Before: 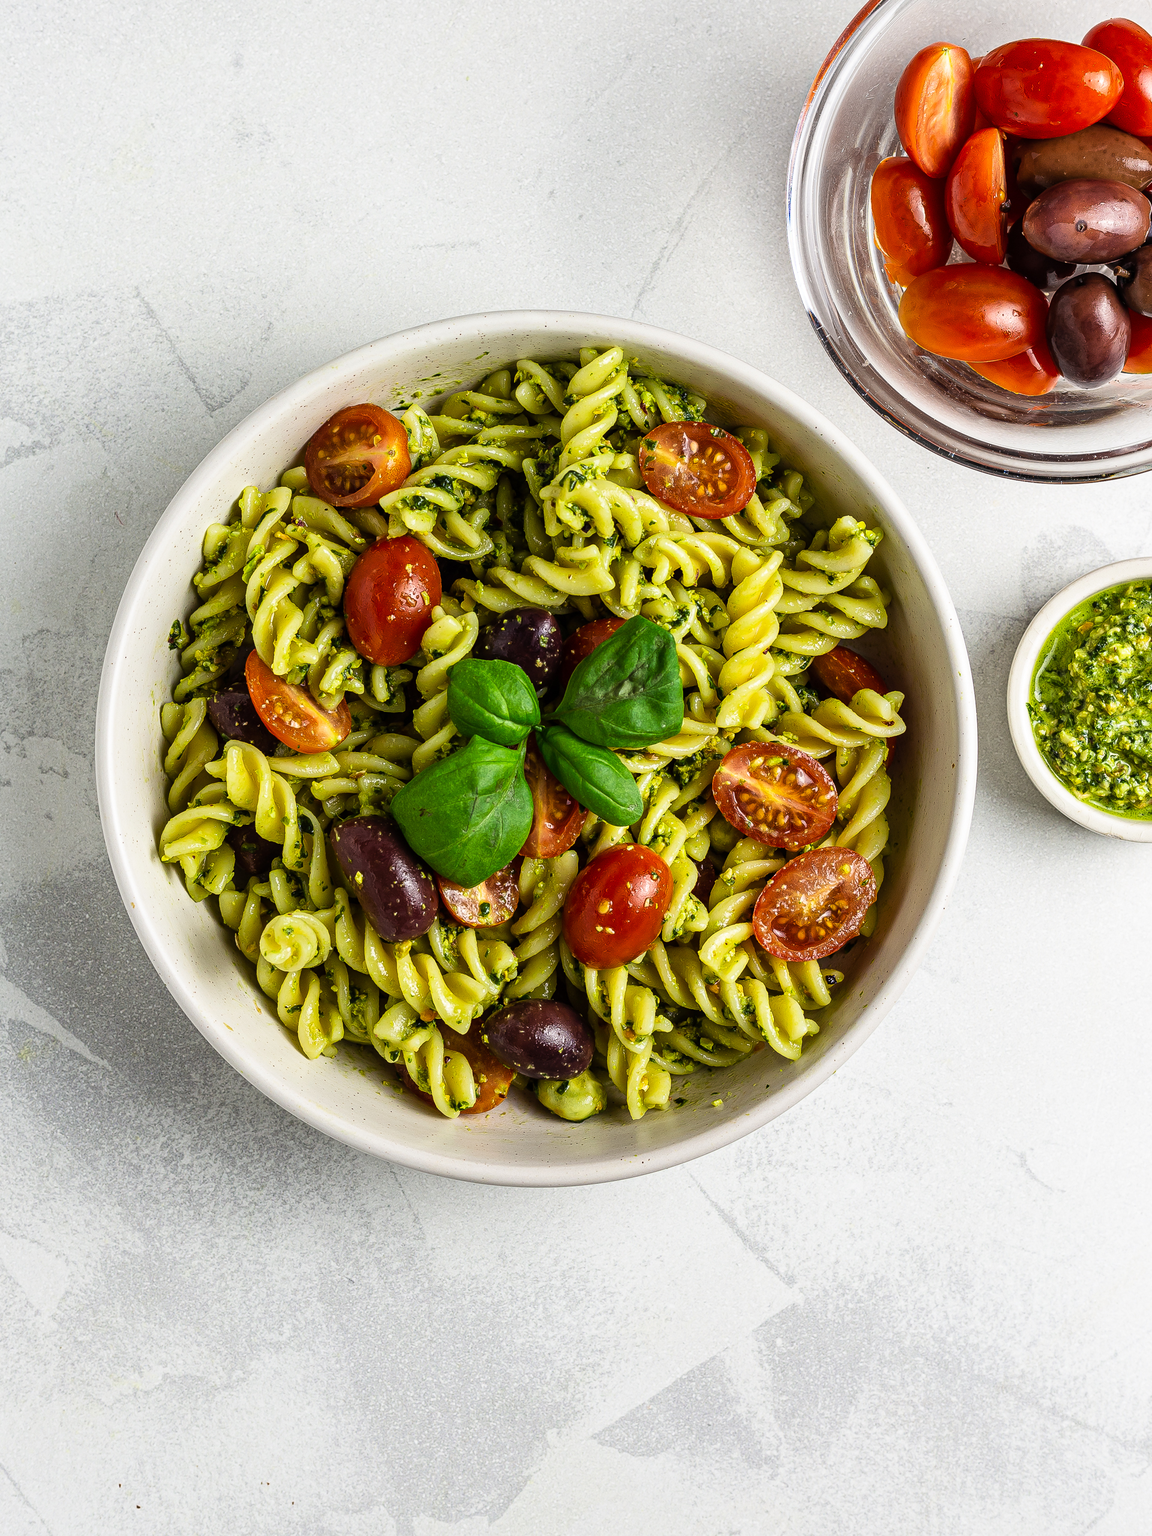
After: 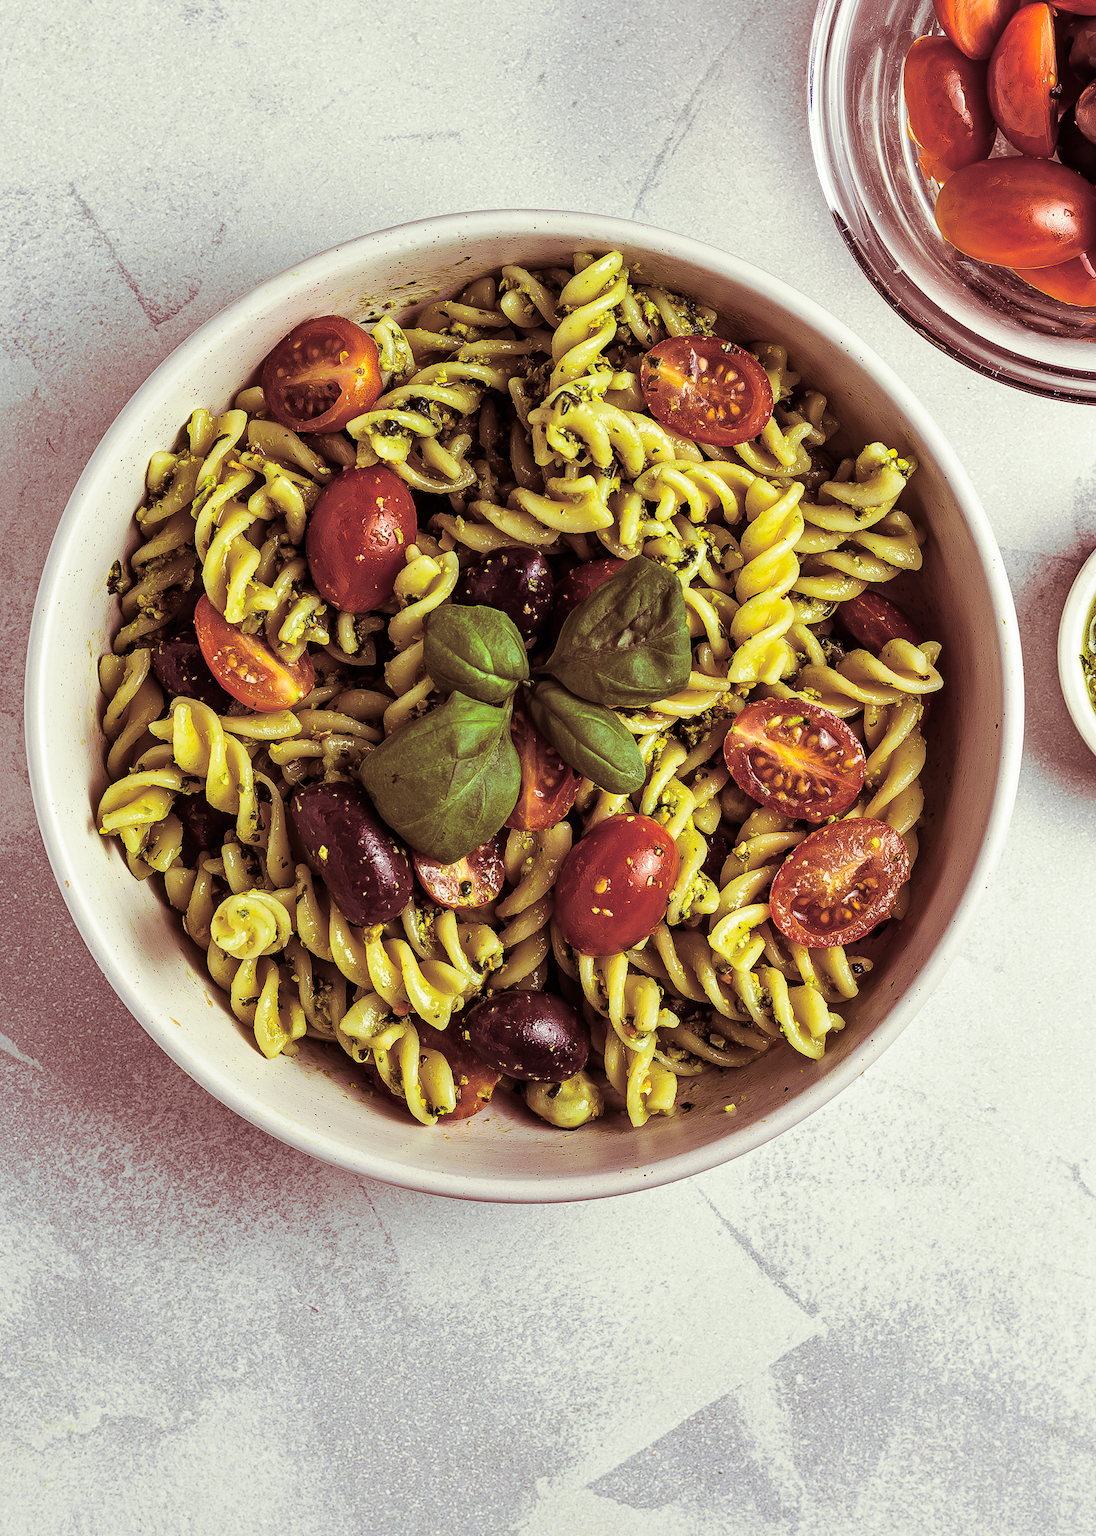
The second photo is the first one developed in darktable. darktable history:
split-toning: compress 20%
shadows and highlights: soften with gaussian
crop: left 6.446%, top 8.188%, right 9.538%, bottom 3.548%
